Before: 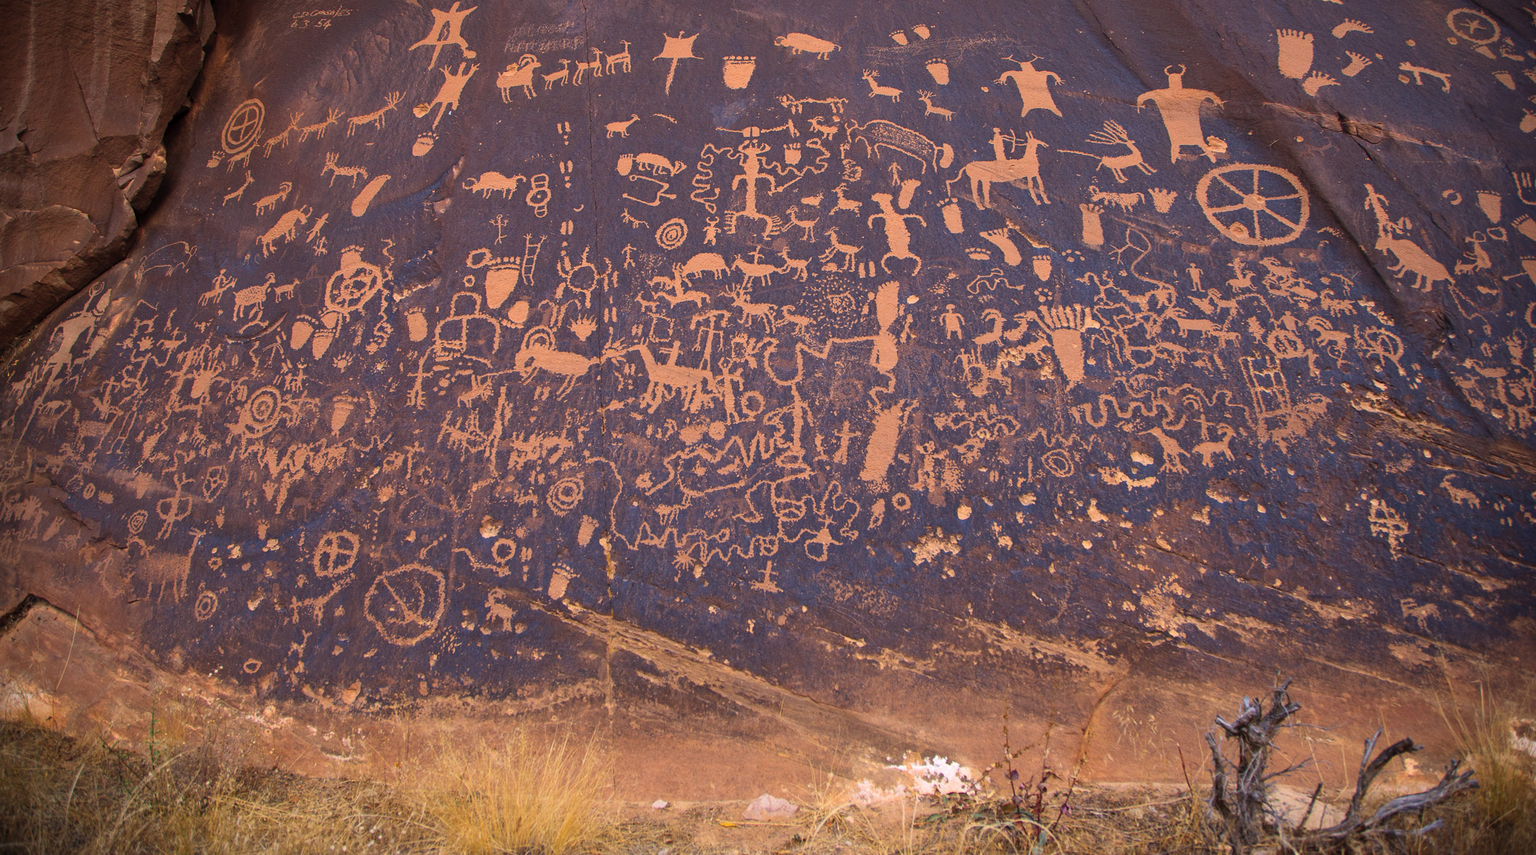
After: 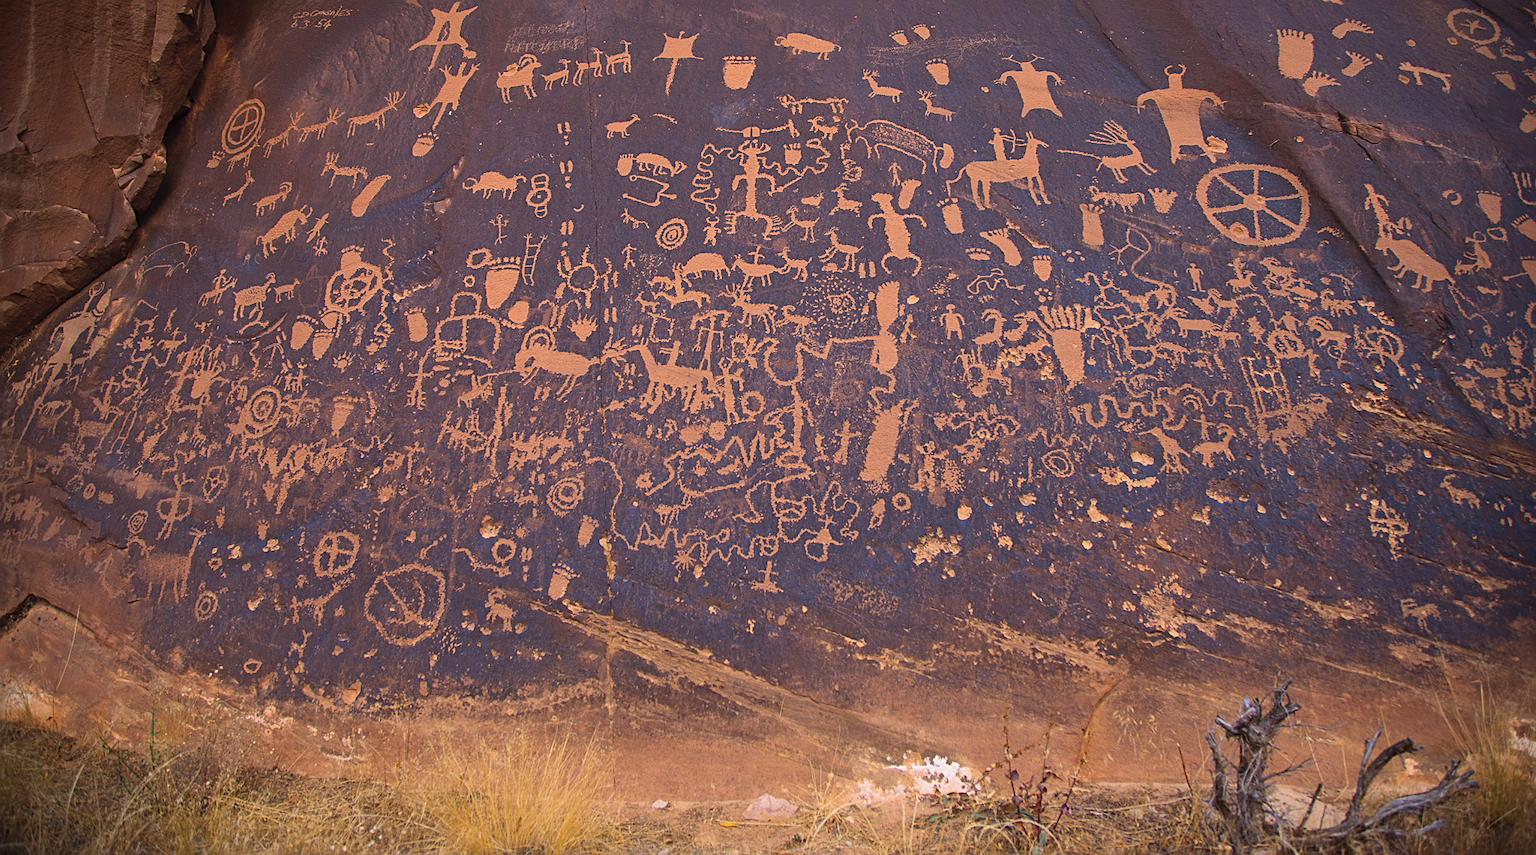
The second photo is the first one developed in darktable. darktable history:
sharpen: on, module defaults
contrast equalizer: octaves 7, y [[0.6 ×6], [0.55 ×6], [0 ×6], [0 ×6], [0 ×6]], mix -0.2
